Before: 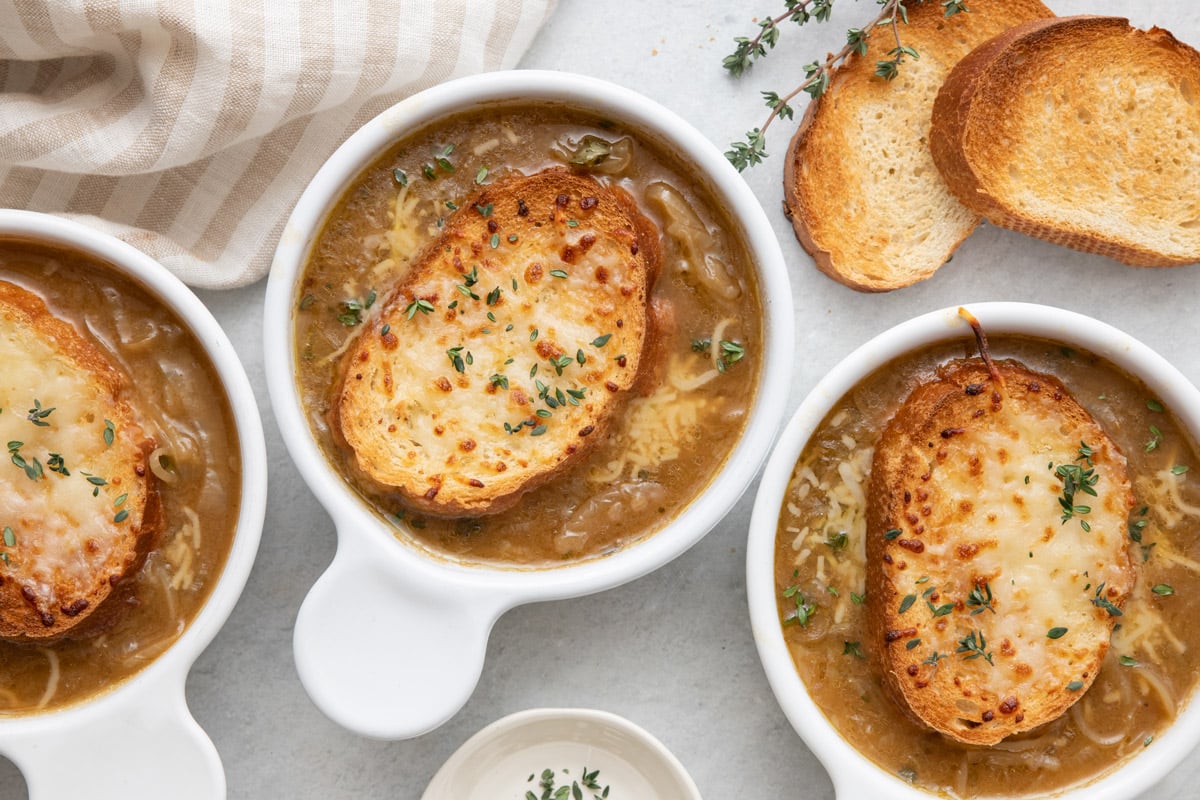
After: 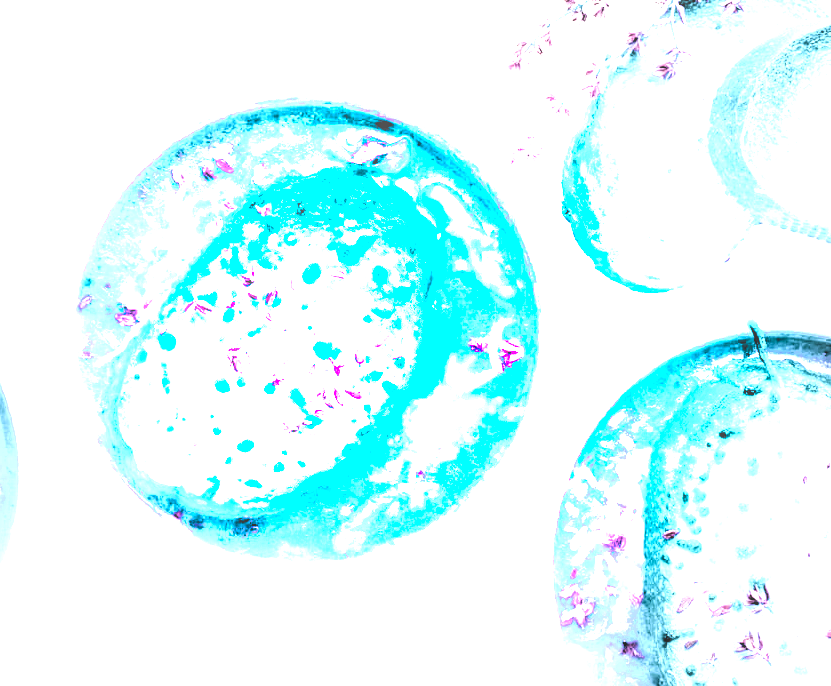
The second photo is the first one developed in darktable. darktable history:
tone curve: curves: ch0 [(0, 0) (0.003, 0.007) (0.011, 0.01) (0.025, 0.018) (0.044, 0.028) (0.069, 0.034) (0.1, 0.04) (0.136, 0.051) (0.177, 0.104) (0.224, 0.161) (0.277, 0.234) (0.335, 0.316) (0.399, 0.41) (0.468, 0.487) (0.543, 0.577) (0.623, 0.679) (0.709, 0.769) (0.801, 0.854) (0.898, 0.922) (1, 1)], preserve colors none
local contrast: detail 130%
crop: left 18.521%, right 12.168%, bottom 14.212%
color balance rgb: global offset › luminance -0.896%, linear chroma grading › global chroma 41.774%, perceptual saturation grading › global saturation 29.942%, hue shift -147.85°, perceptual brilliance grading › global brilliance 34.625%, perceptual brilliance grading › highlights 50.266%, perceptual brilliance grading › mid-tones 59.889%, perceptual brilliance grading › shadows 34.938%, contrast 34.735%, saturation formula JzAzBz (2021)
vignetting: fall-off start 48.62%, automatic ratio true, width/height ratio 1.282
exposure: black level correction 0.014, exposure 1.782 EV, compensate exposure bias true, compensate highlight preservation false
